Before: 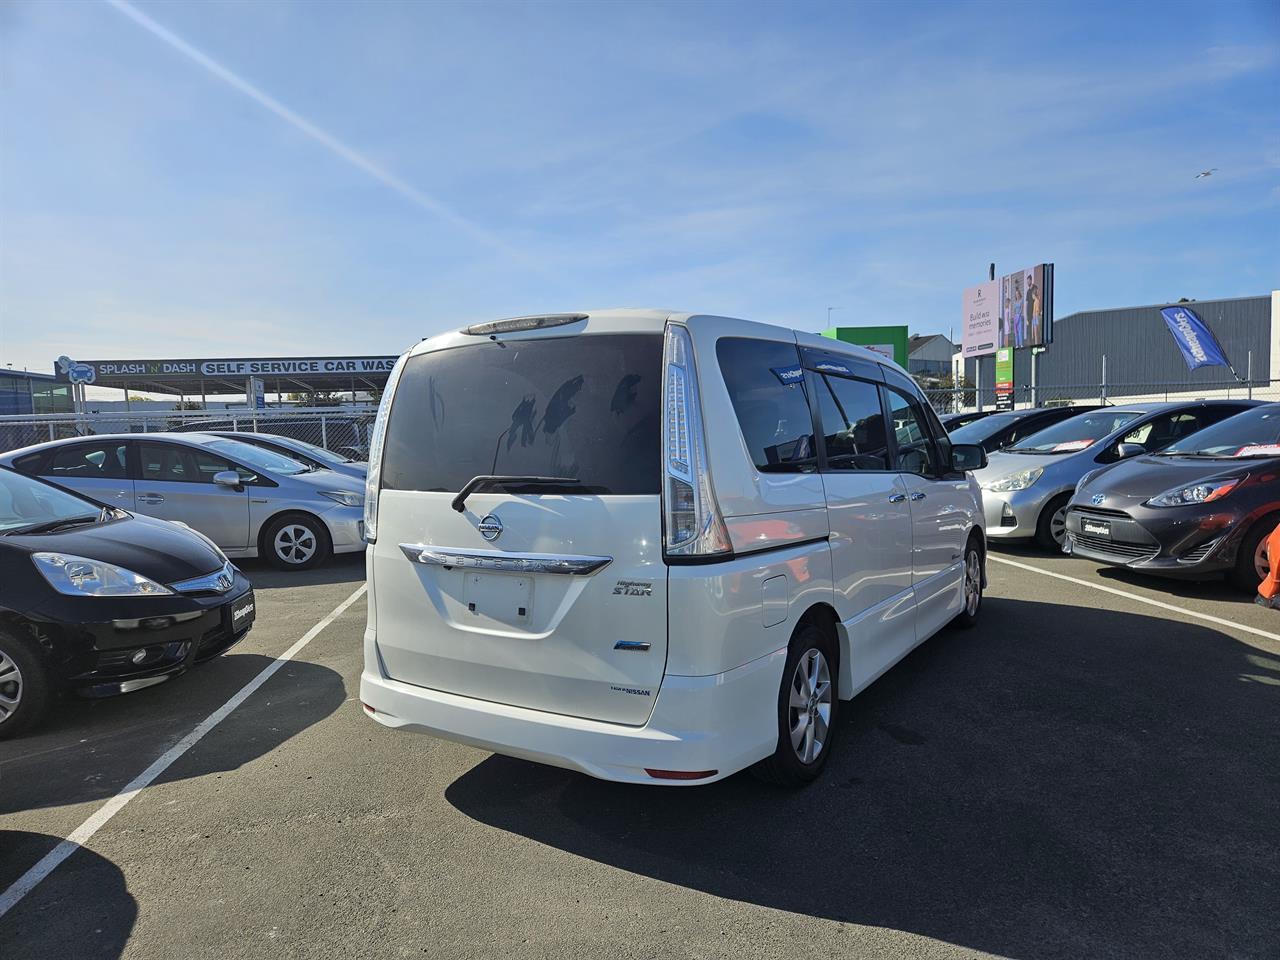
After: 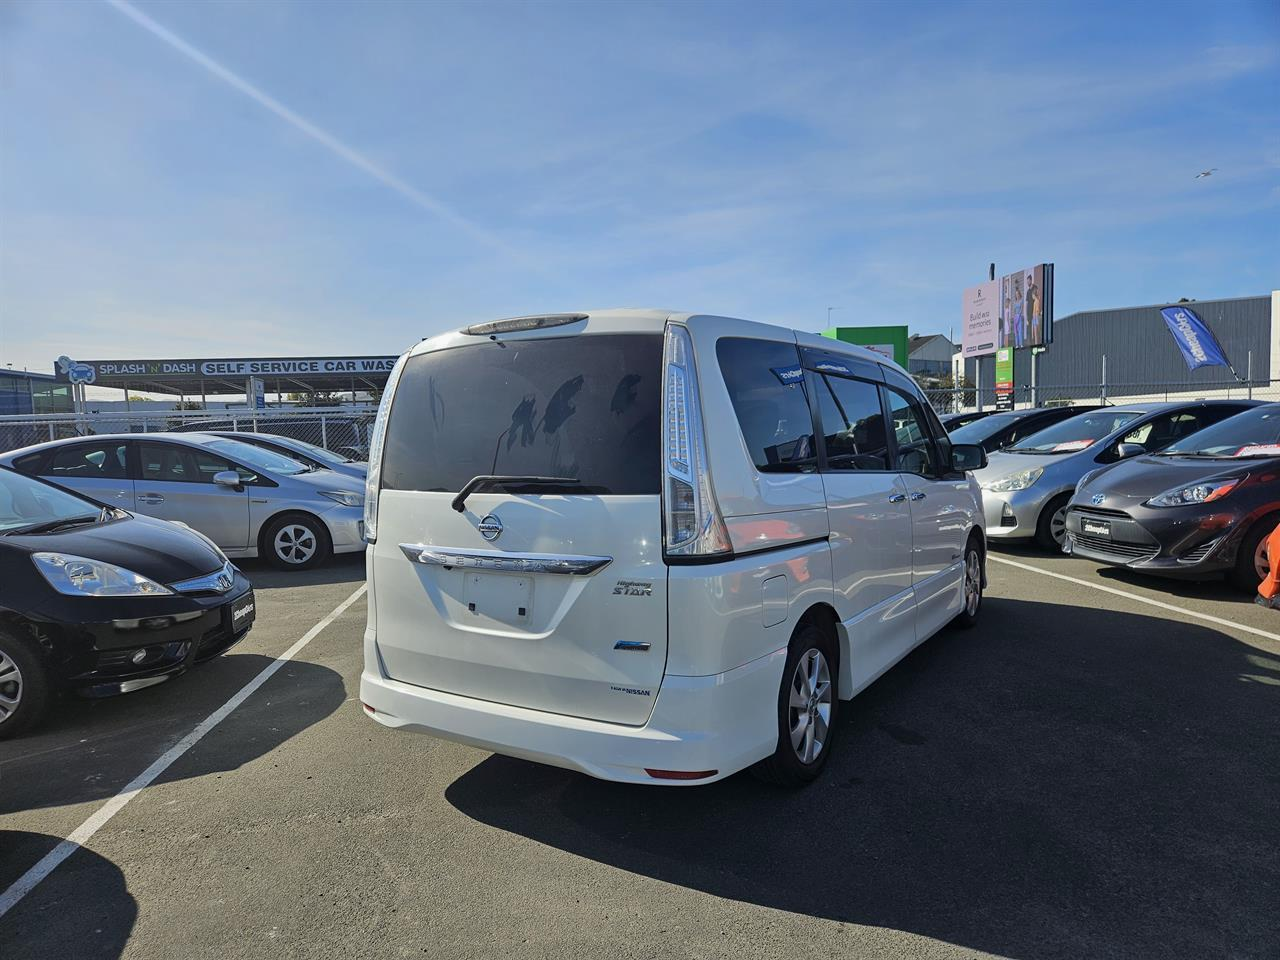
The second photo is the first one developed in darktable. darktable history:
shadows and highlights: shadows -20.44, white point adjustment -2.07, highlights -34.81, highlights color adjustment 0.897%
